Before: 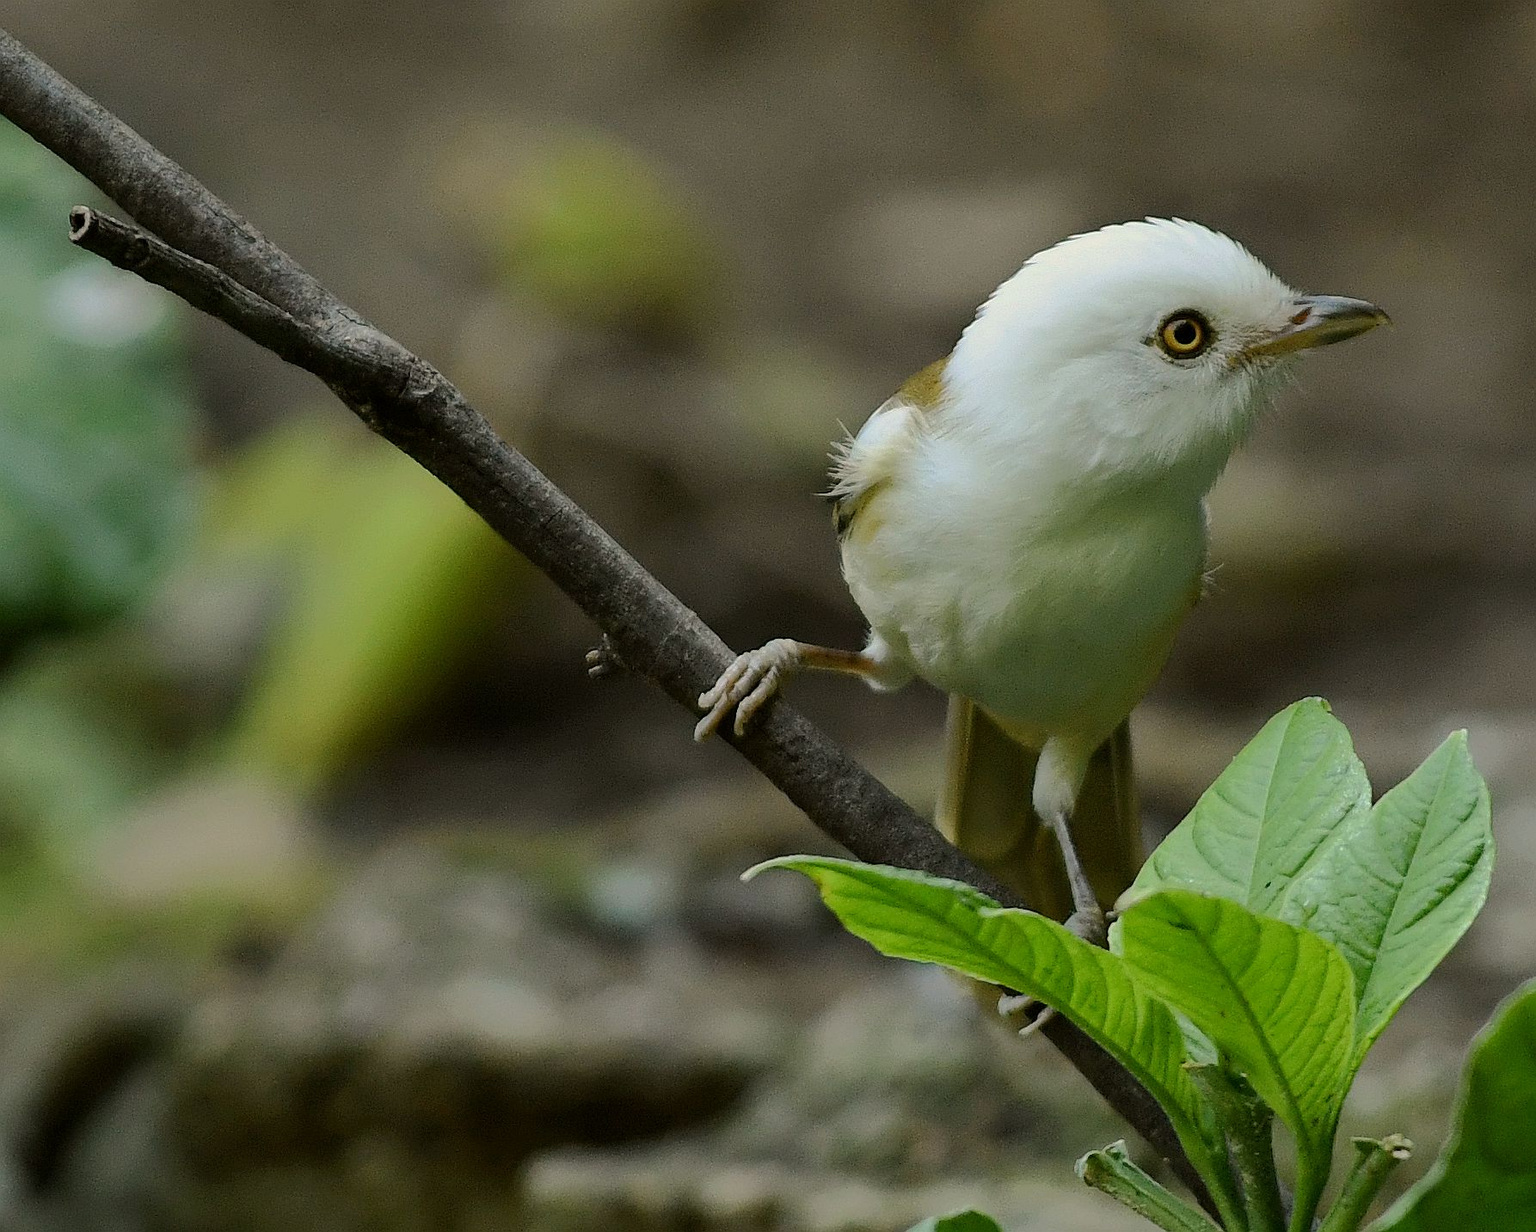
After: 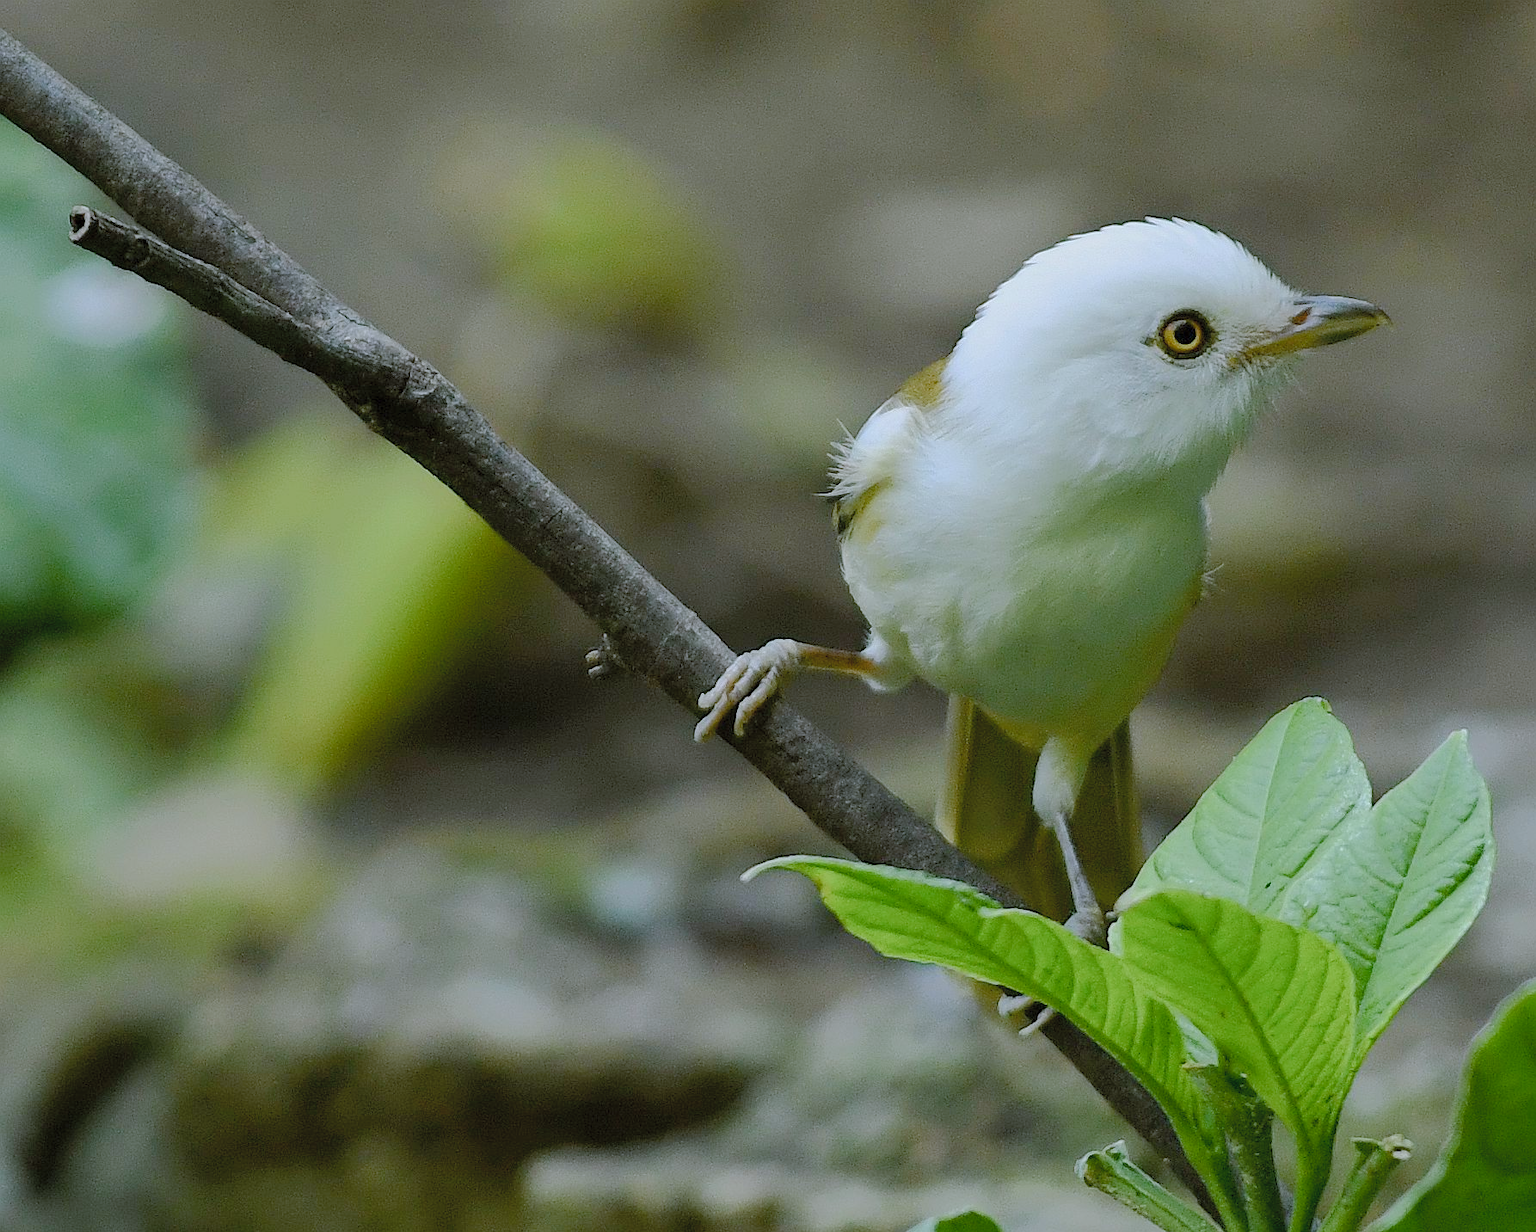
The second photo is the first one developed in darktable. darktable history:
white balance: red 0.926, green 1.003, blue 1.133
color balance rgb: shadows lift › chroma 1%, shadows lift › hue 113°, highlights gain › chroma 0.2%, highlights gain › hue 333°, perceptual saturation grading › global saturation 20%, perceptual saturation grading › highlights -50%, perceptual saturation grading › shadows 25%, contrast -10%
rotate and perspective: automatic cropping original format, crop left 0, crop top 0
contrast brightness saturation: brightness 0.13
